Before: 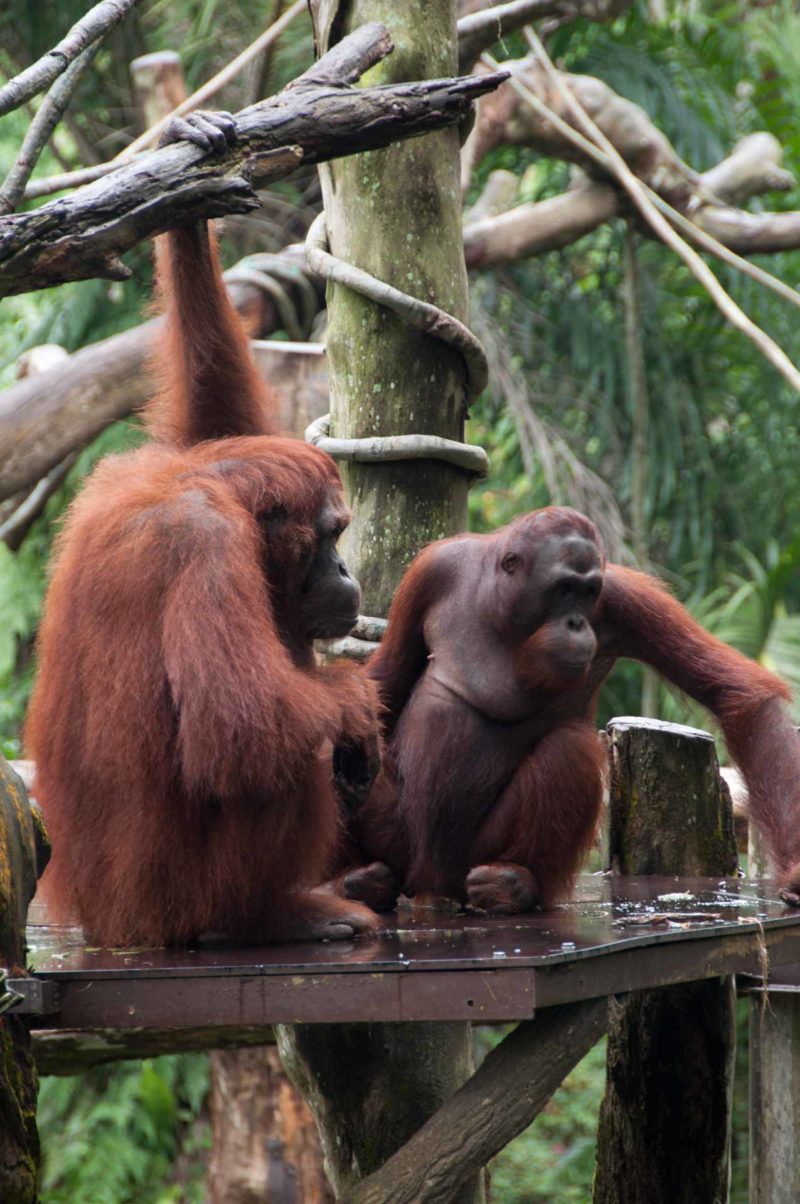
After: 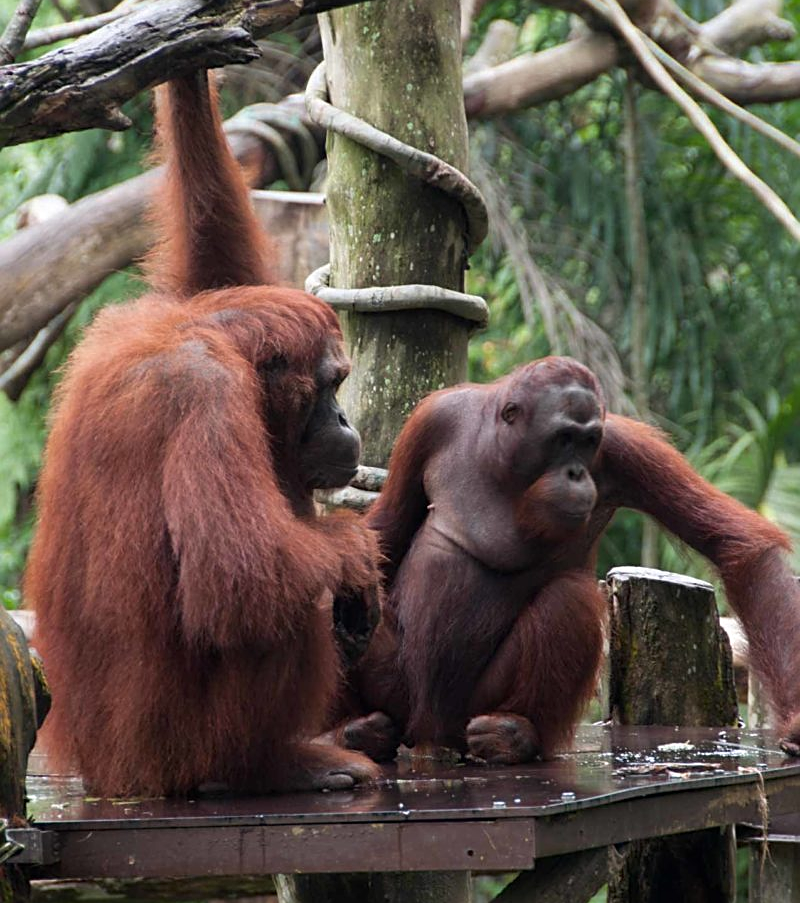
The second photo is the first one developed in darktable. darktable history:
local contrast: mode bilateral grid, contrast 15, coarseness 36, detail 105%, midtone range 0.2
crop and rotate: top 12.5%, bottom 12.5%
sharpen: on, module defaults
